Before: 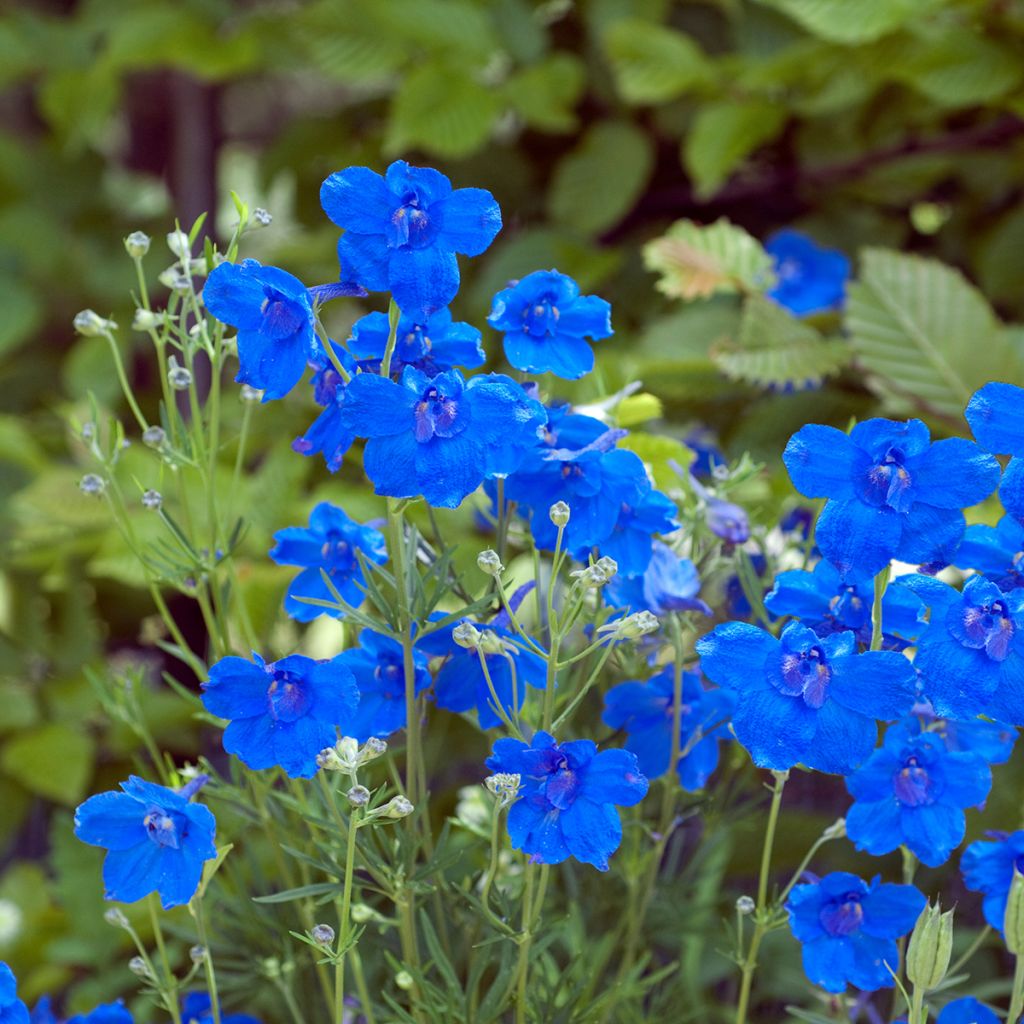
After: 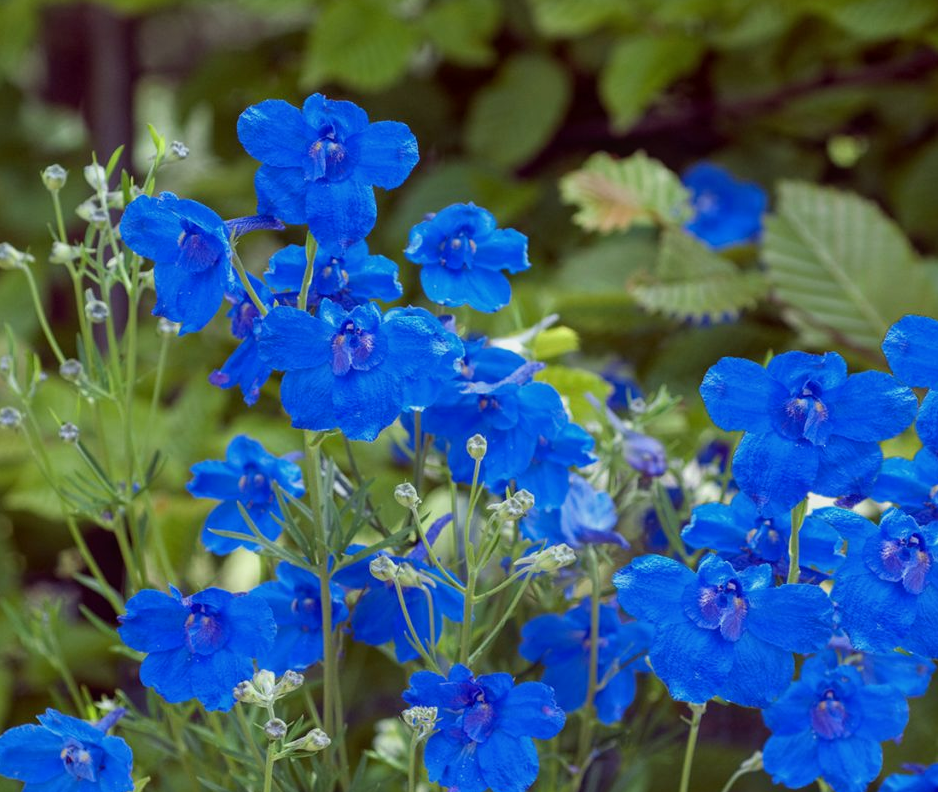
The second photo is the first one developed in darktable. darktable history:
base curve: curves: ch0 [(0, 0) (0.303, 0.277) (1, 1)]
exposure: exposure -0.177 EV, compensate highlight preservation false
crop: left 8.155%, top 6.611%, bottom 15.385%
local contrast: detail 110%
